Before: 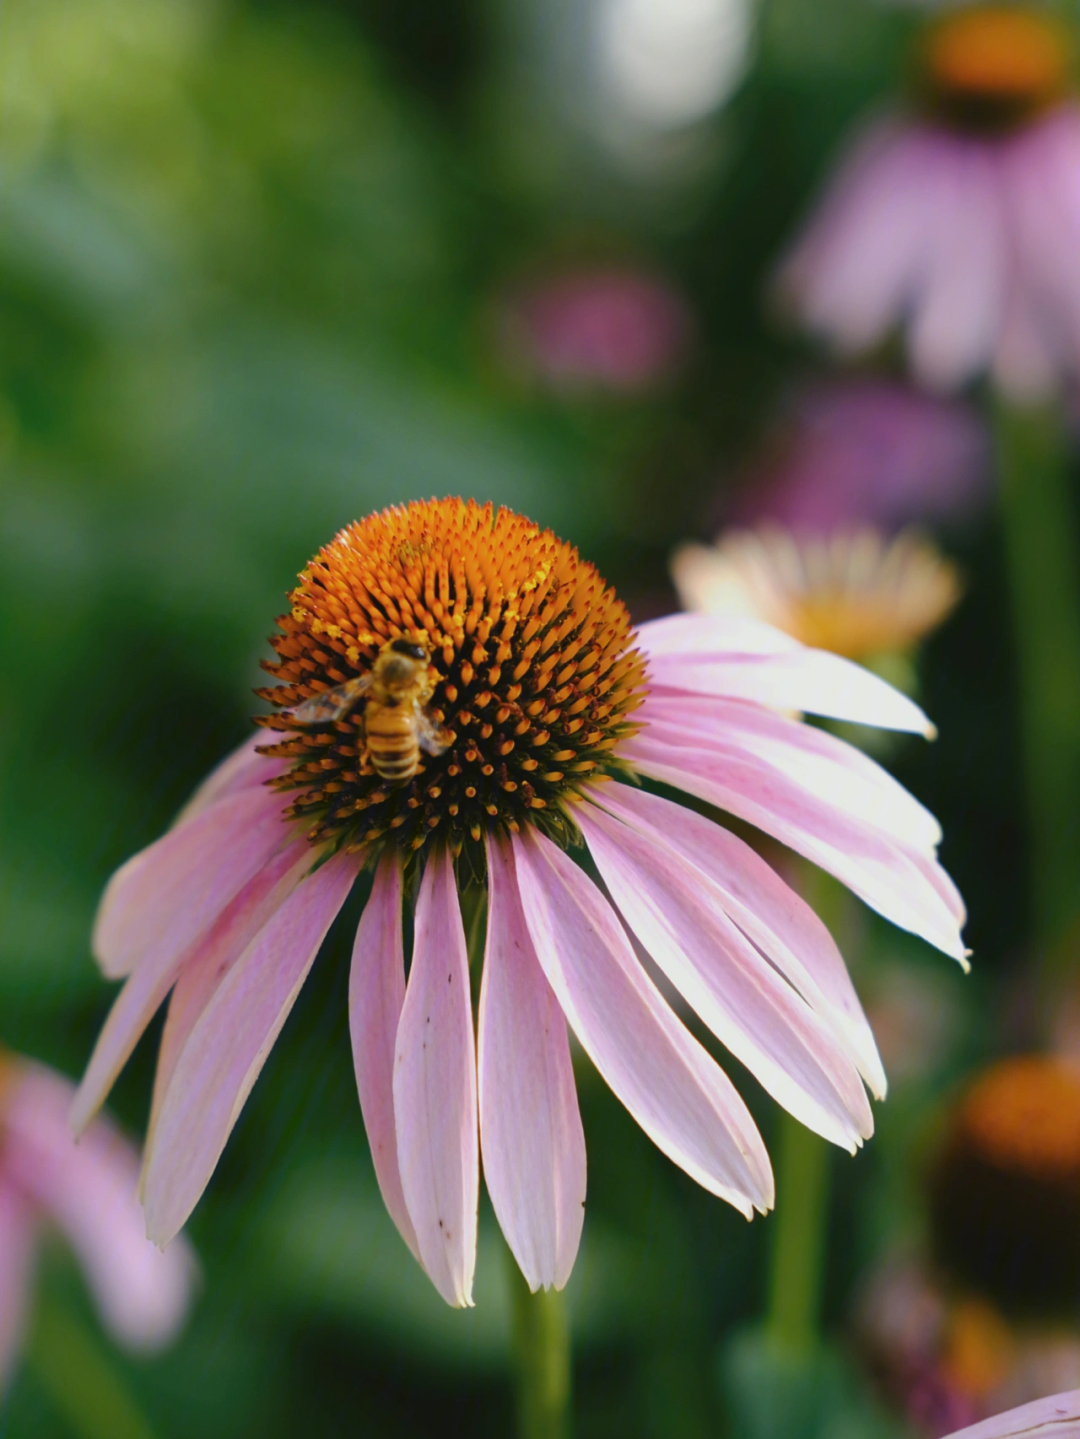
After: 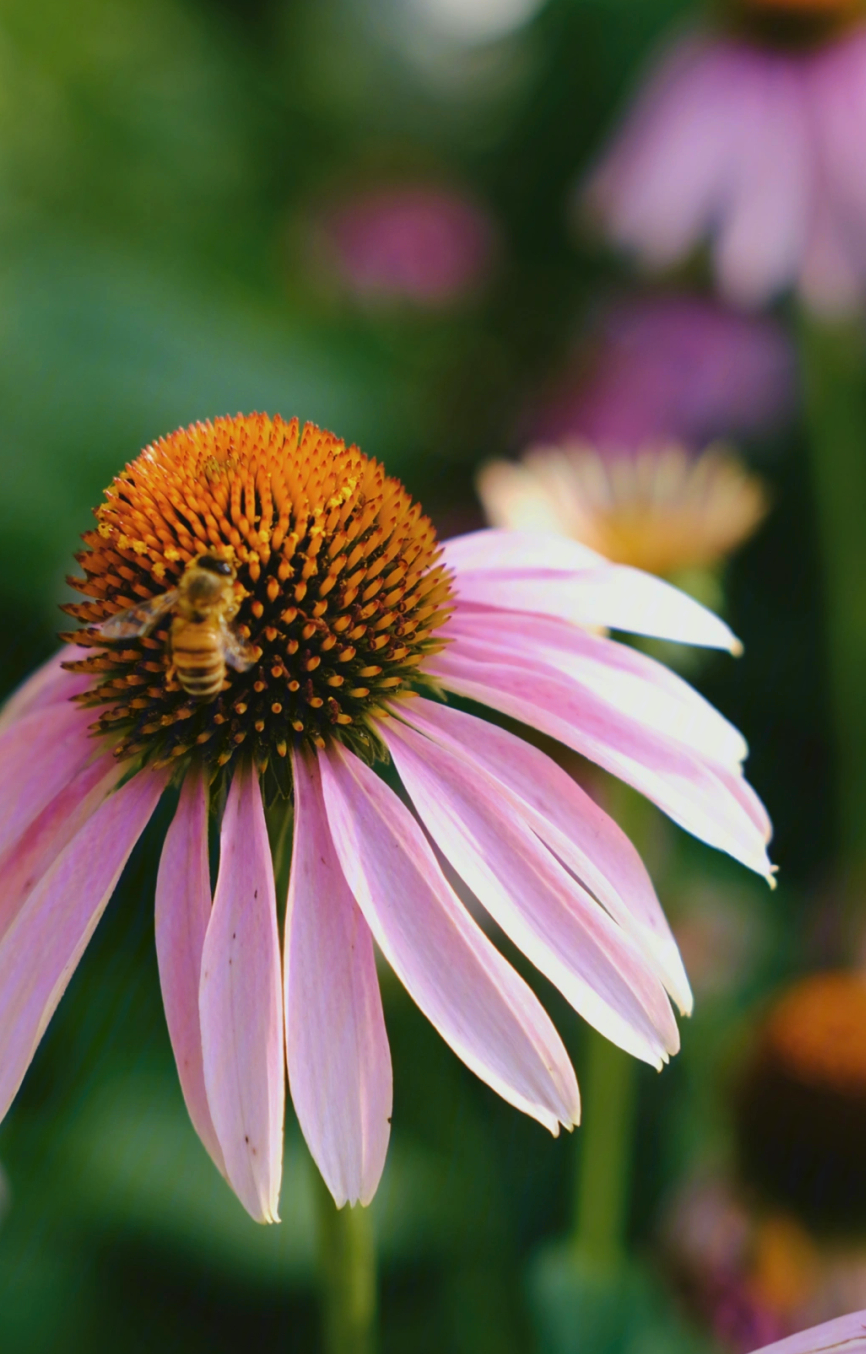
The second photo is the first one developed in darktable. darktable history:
crop and rotate: left 18.038%, top 5.879%, right 1.686%
velvia: on, module defaults
